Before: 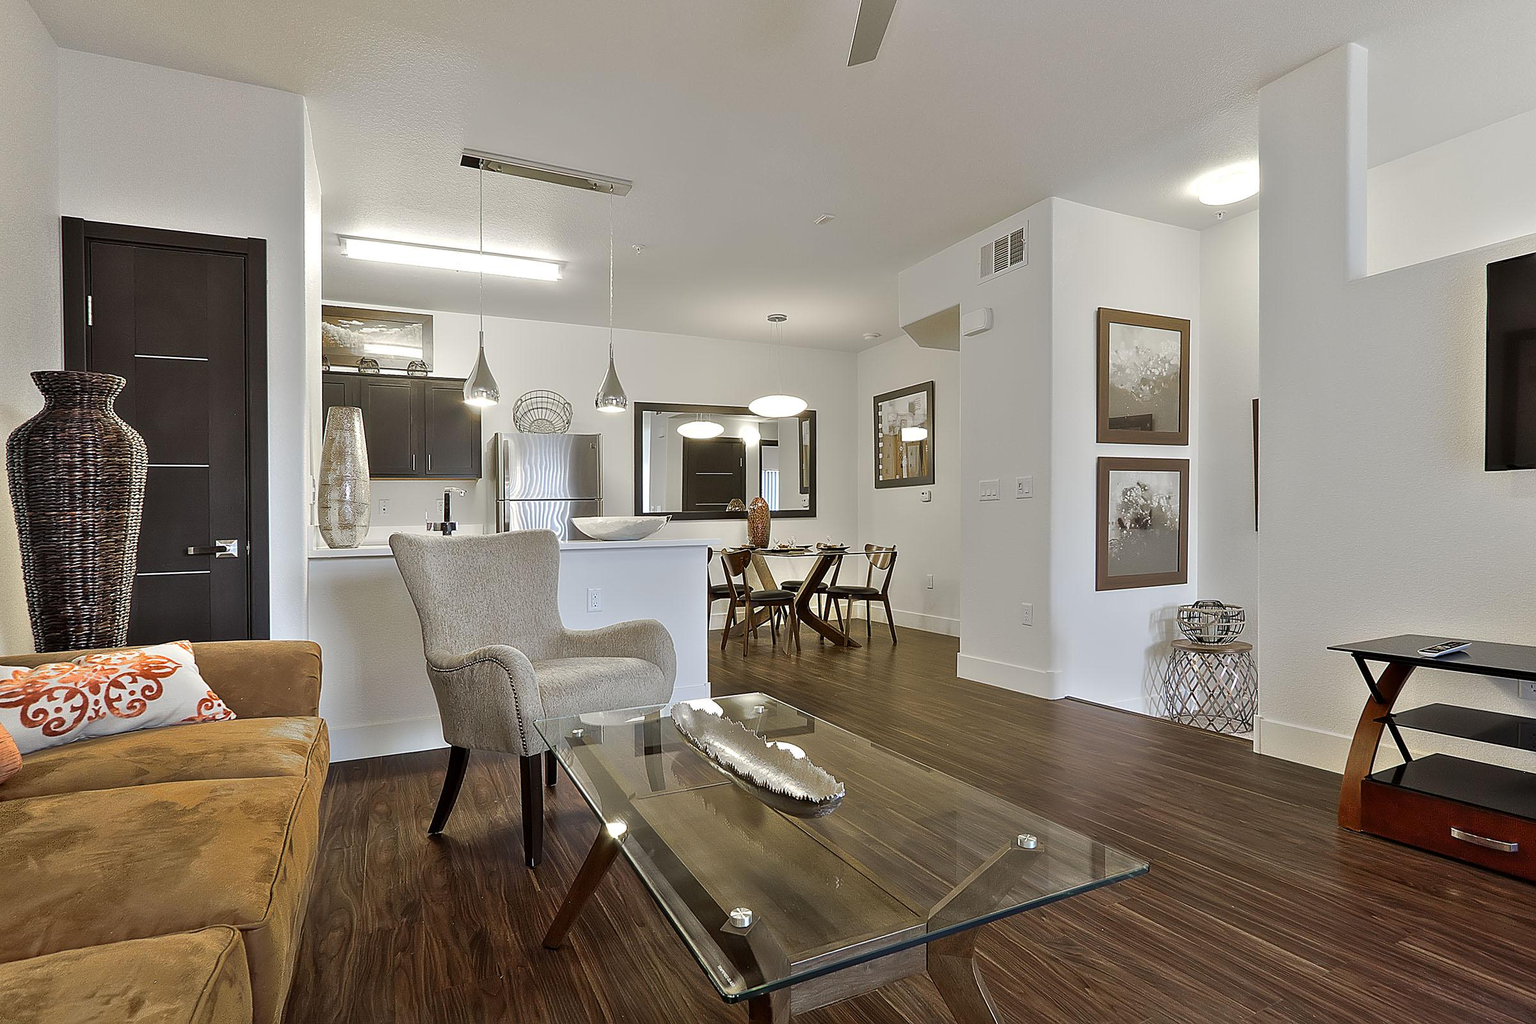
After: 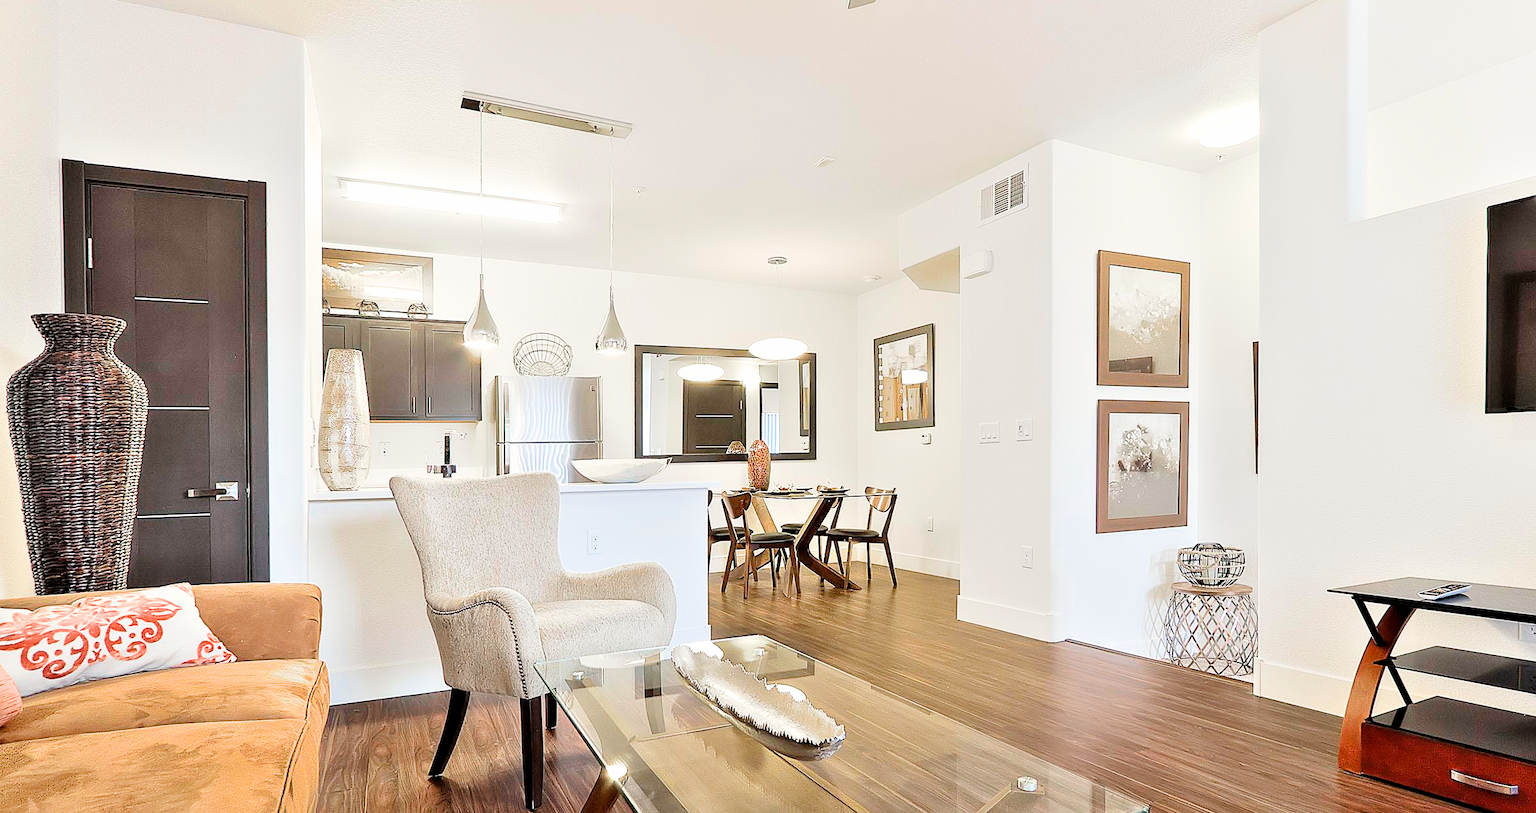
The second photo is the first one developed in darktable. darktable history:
crop and rotate: top 5.663%, bottom 14.872%
exposure: black level correction 0, exposure 1.918 EV, compensate exposure bias true, compensate highlight preservation false
filmic rgb: black relative exposure -7.65 EV, white relative exposure 4.56 EV, threshold 5.97 EV, hardness 3.61, enable highlight reconstruction true
